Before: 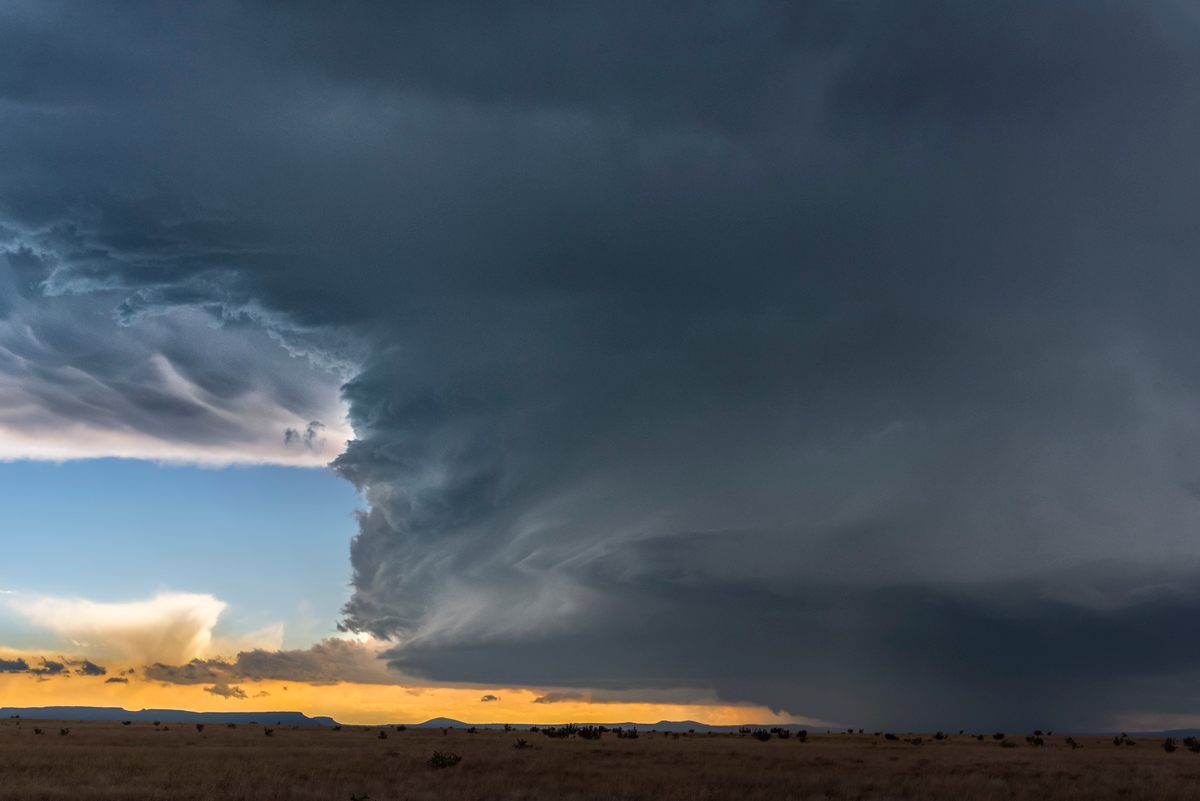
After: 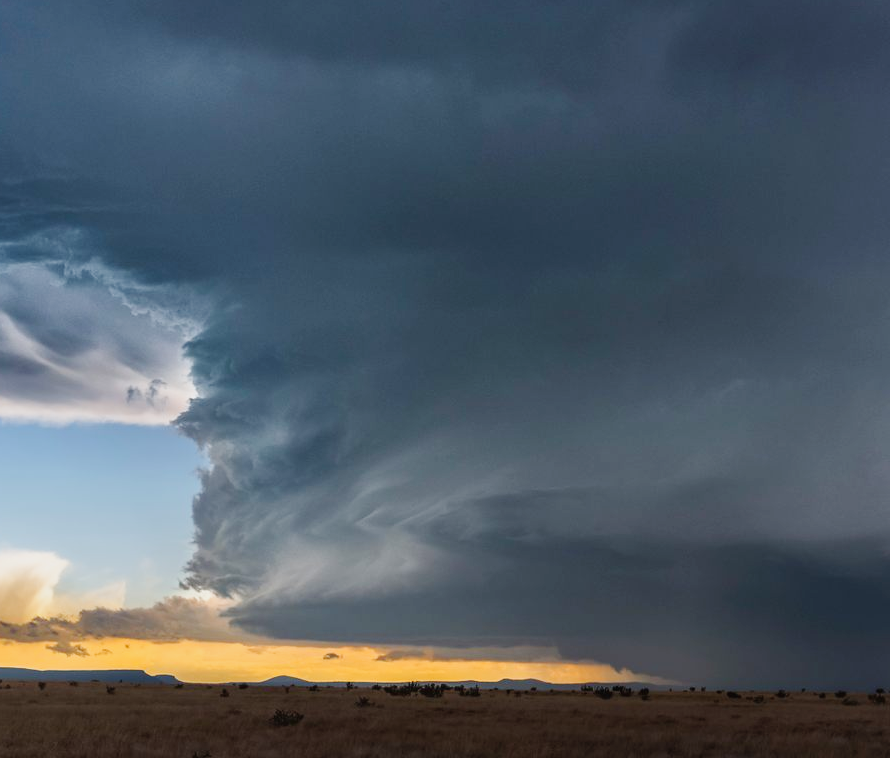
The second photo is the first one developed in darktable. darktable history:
crop and rotate: left 13.18%, top 5.258%, right 12.583%
tone curve: curves: ch0 [(0, 0.017) (0.239, 0.277) (0.508, 0.593) (0.826, 0.855) (1, 0.945)]; ch1 [(0, 0) (0.401, 0.42) (0.442, 0.47) (0.492, 0.498) (0.511, 0.504) (0.555, 0.586) (0.681, 0.739) (1, 1)]; ch2 [(0, 0) (0.411, 0.433) (0.5, 0.504) (0.545, 0.574) (1, 1)], preserve colors none
